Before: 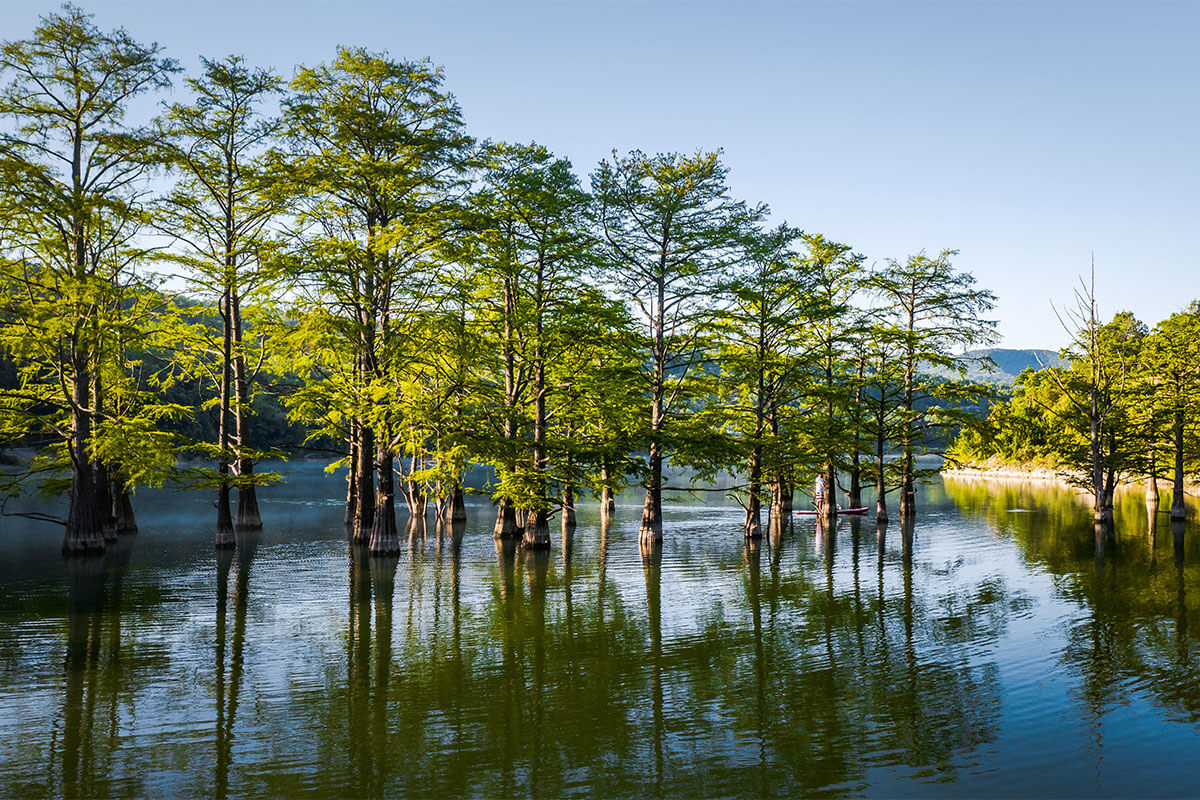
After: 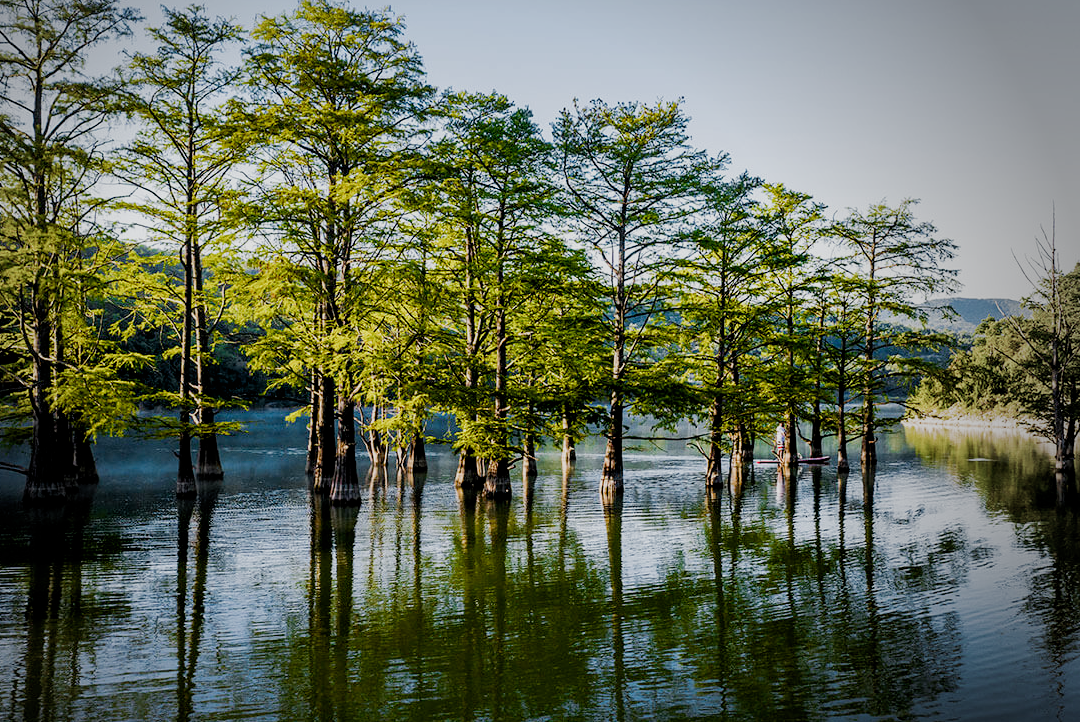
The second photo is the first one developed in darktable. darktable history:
vignetting: fall-off start 66.96%, center (-0.148, 0.02), width/height ratio 1.015
filmic rgb: black relative exposure -7.96 EV, white relative exposure 4.03 EV, hardness 4.18, preserve chrominance no, color science v4 (2020), iterations of high-quality reconstruction 0, type of noise poissonian
exposure: black level correction 0.007, exposure 0.157 EV, compensate highlight preservation false
crop: left 3.28%, top 6.391%, right 6.67%, bottom 3.343%
